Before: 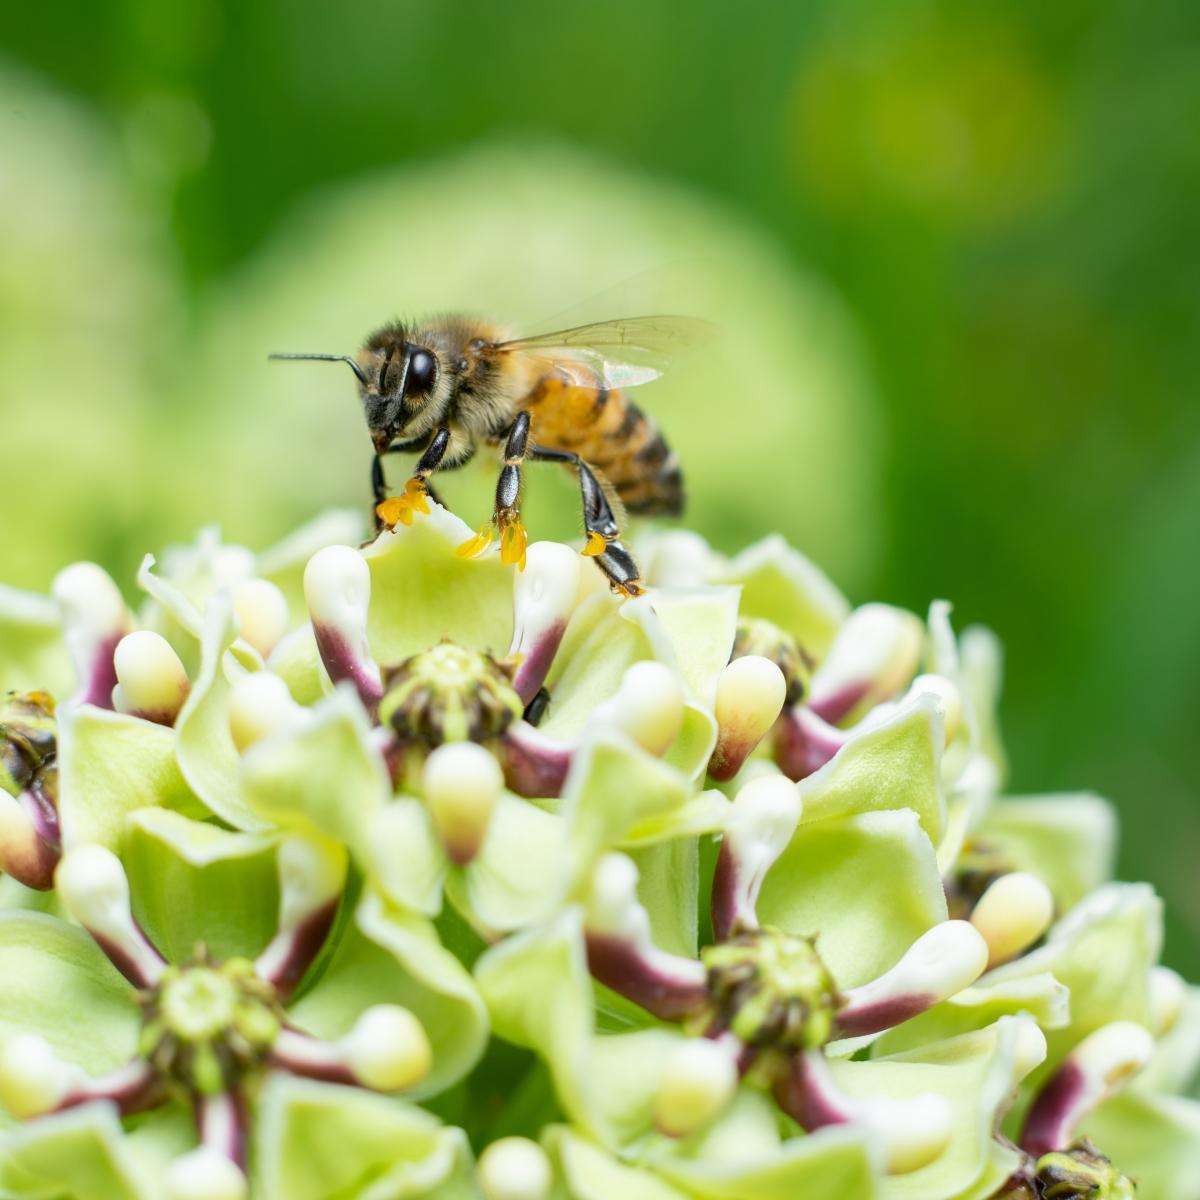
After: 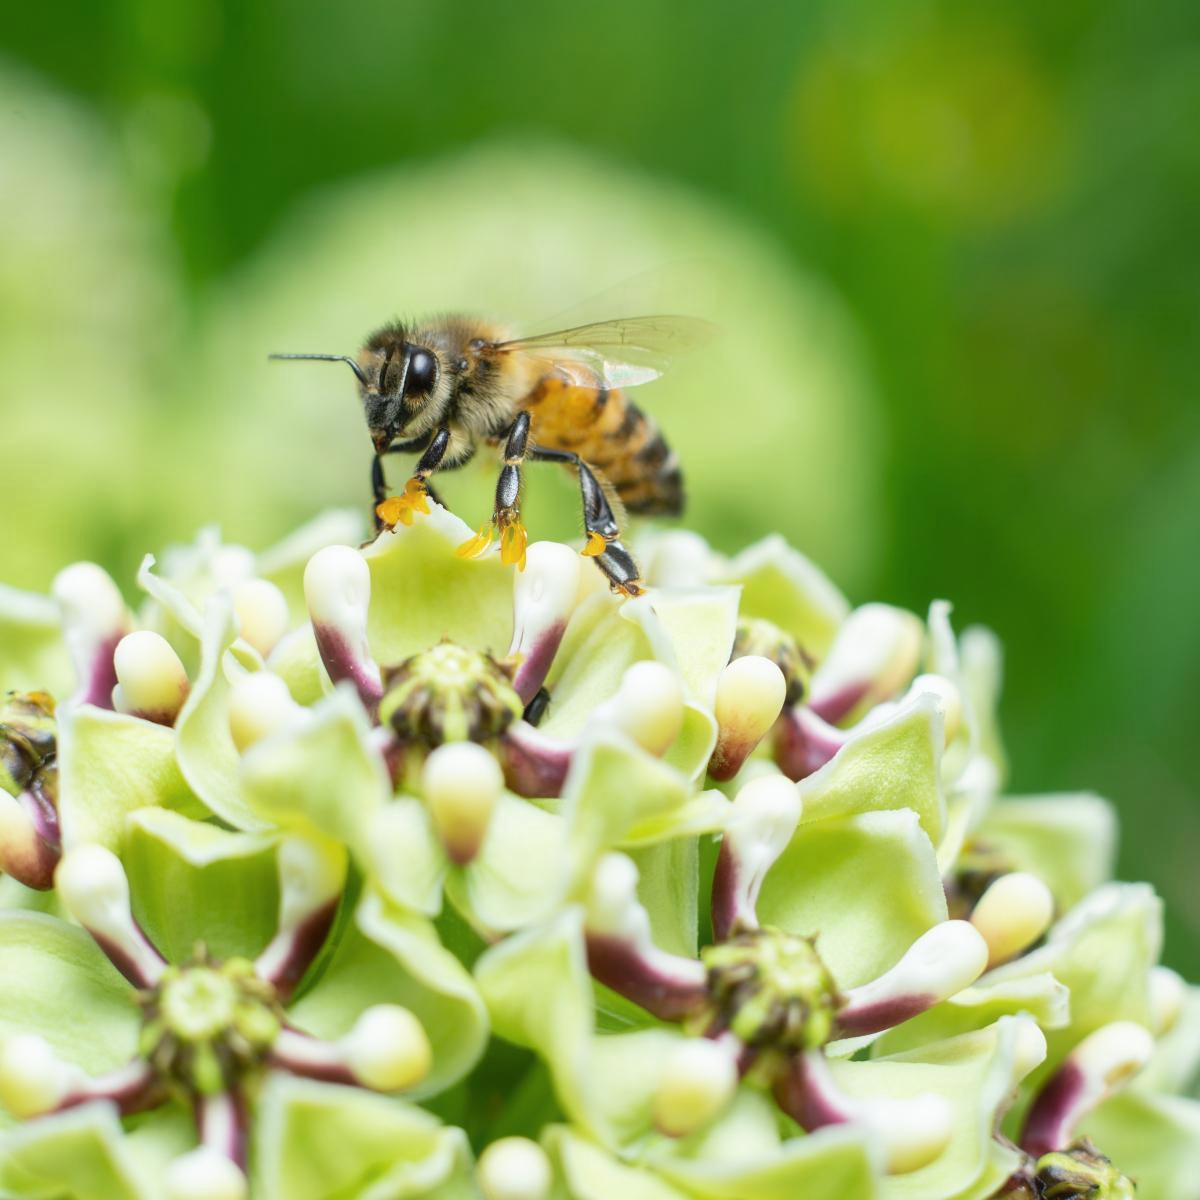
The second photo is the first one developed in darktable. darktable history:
haze removal: strength -0.08, distance 0.36, adaptive false
